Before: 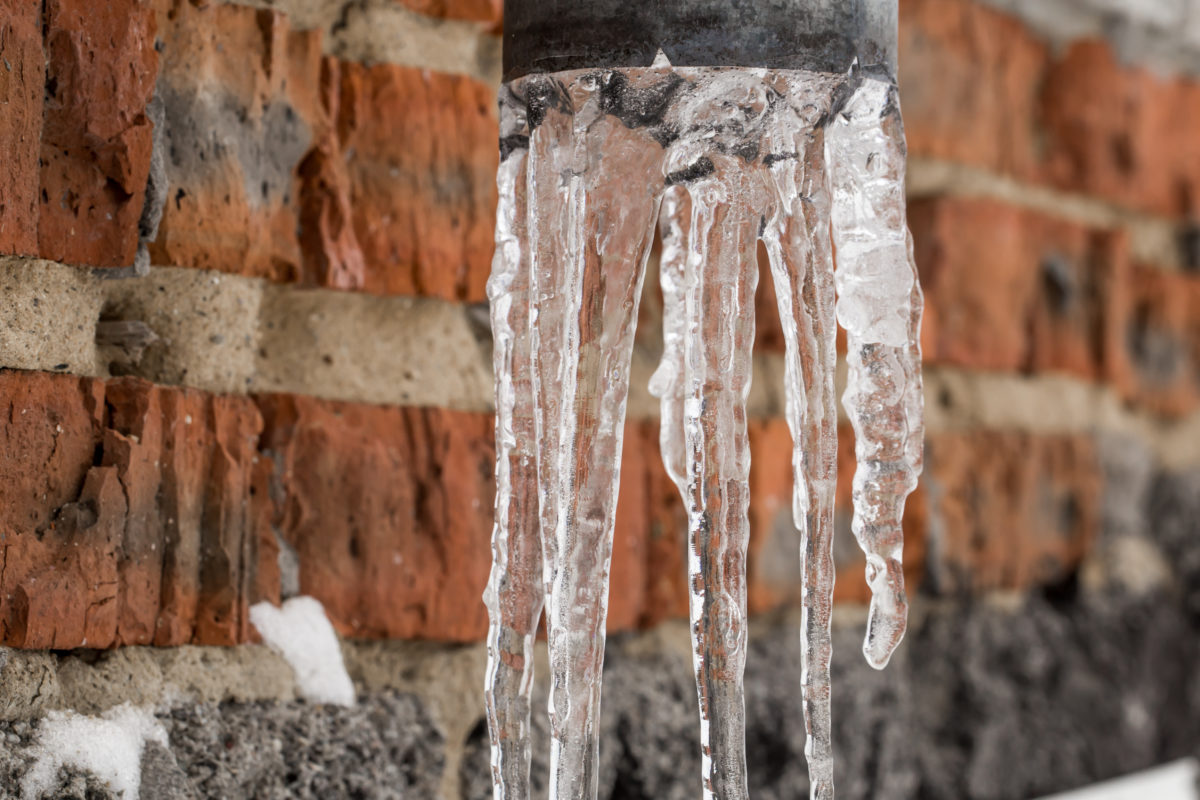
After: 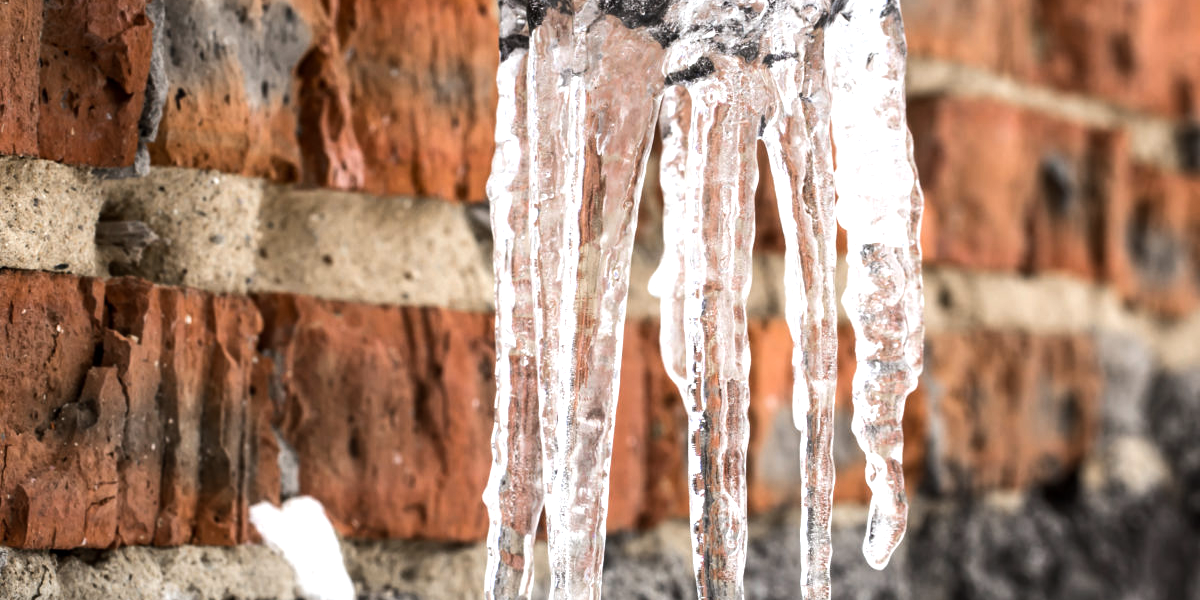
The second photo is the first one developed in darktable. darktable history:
crop and rotate: top 12.5%, bottom 12.5%
exposure: exposure 0.258 EV, compensate highlight preservation false
tone equalizer: -8 EV -0.75 EV, -7 EV -0.7 EV, -6 EV -0.6 EV, -5 EV -0.4 EV, -3 EV 0.4 EV, -2 EV 0.6 EV, -1 EV 0.7 EV, +0 EV 0.75 EV, edges refinement/feathering 500, mask exposure compensation -1.57 EV, preserve details no
white balance: red 0.982, blue 1.018
